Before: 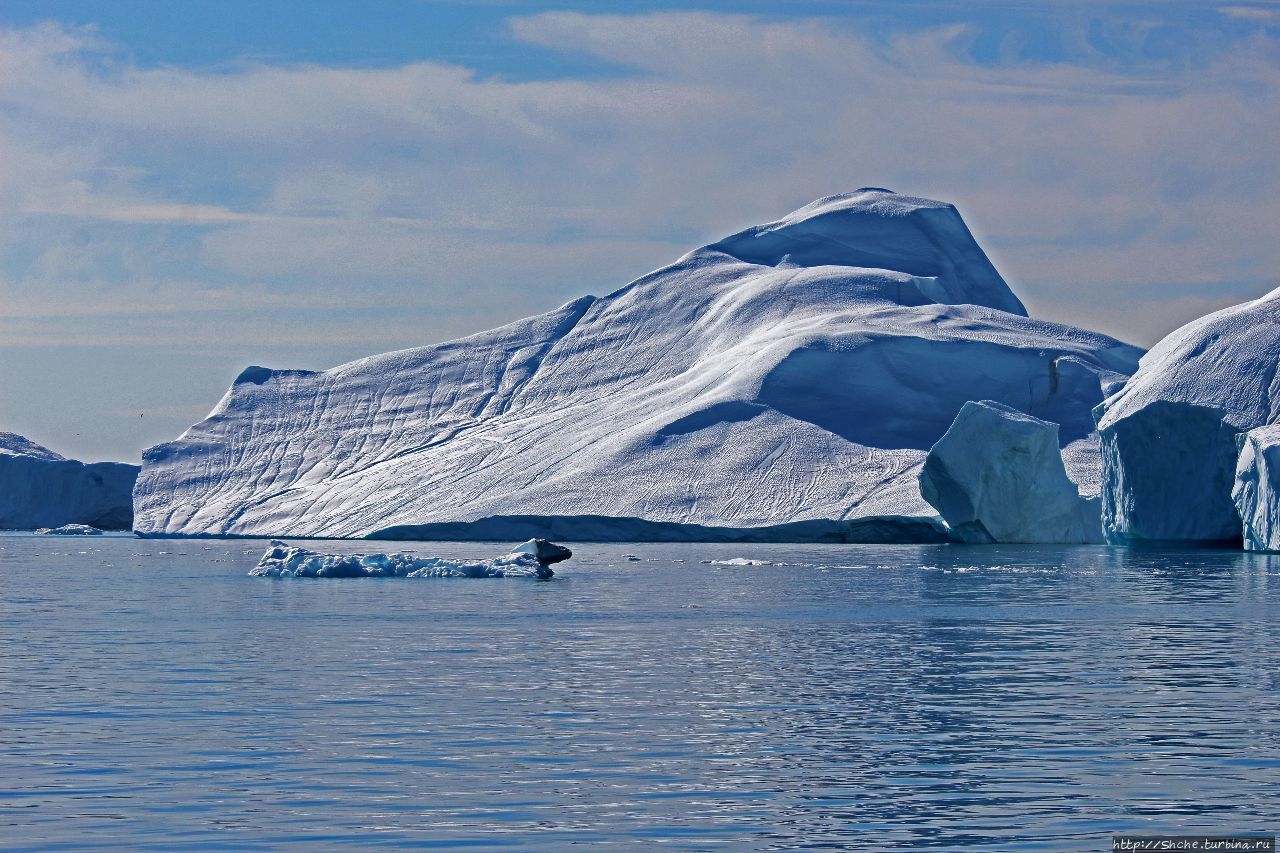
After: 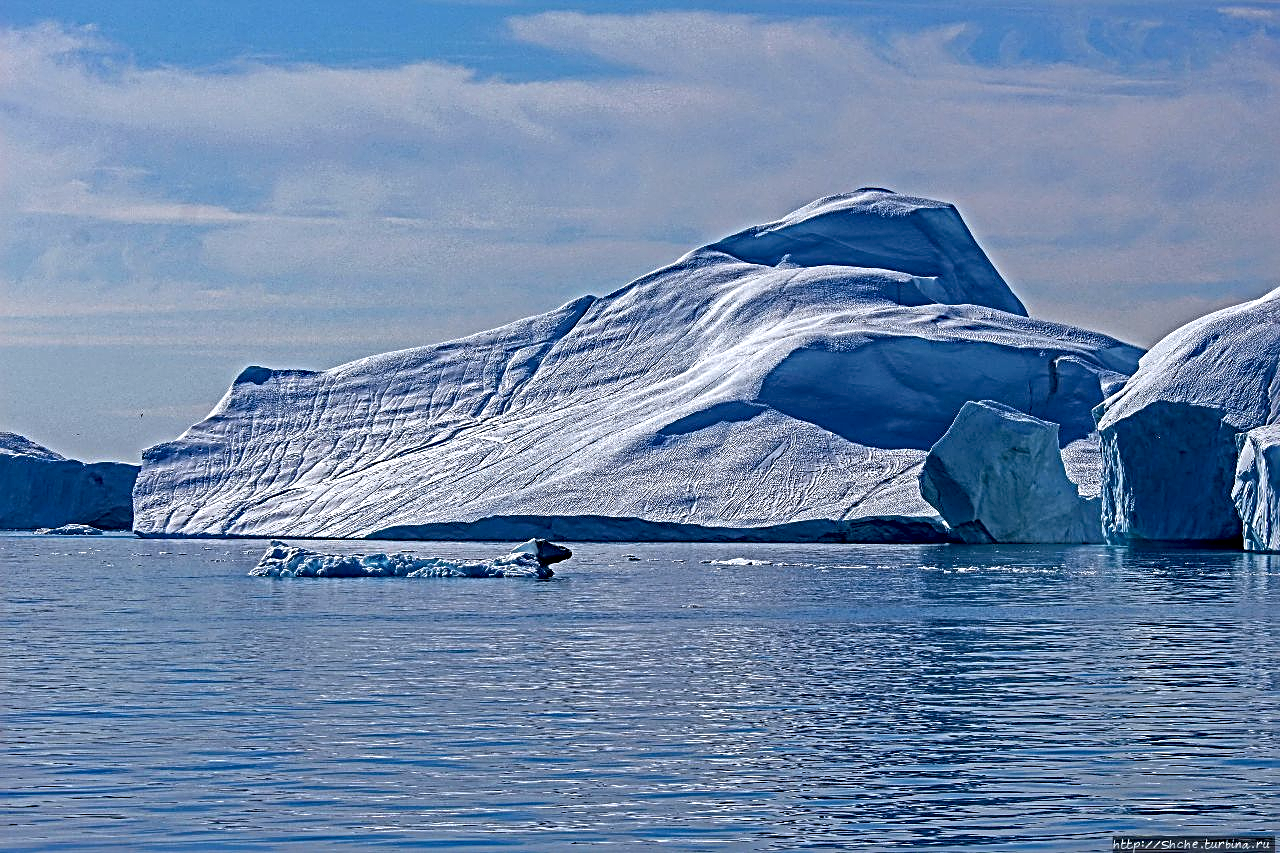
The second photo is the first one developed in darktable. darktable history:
local contrast: detail 130%
exposure: black level correction 0.009, exposure 0.119 EV, compensate highlight preservation false
sharpen: radius 3.025, amount 0.757
white balance: red 0.974, blue 1.044
